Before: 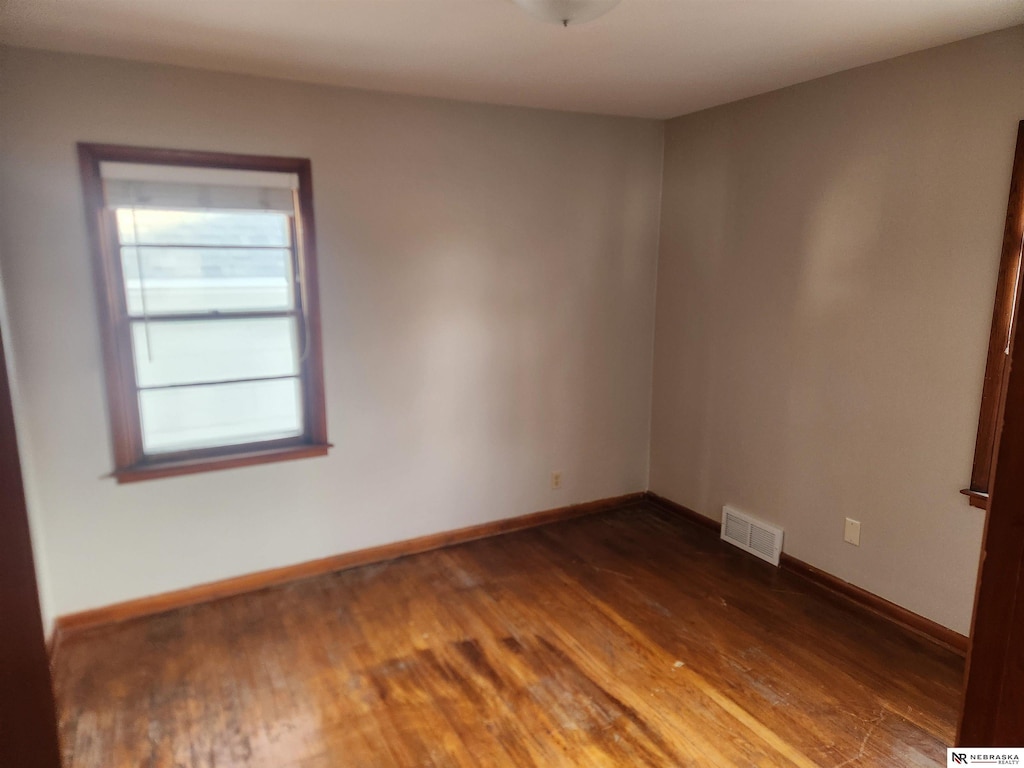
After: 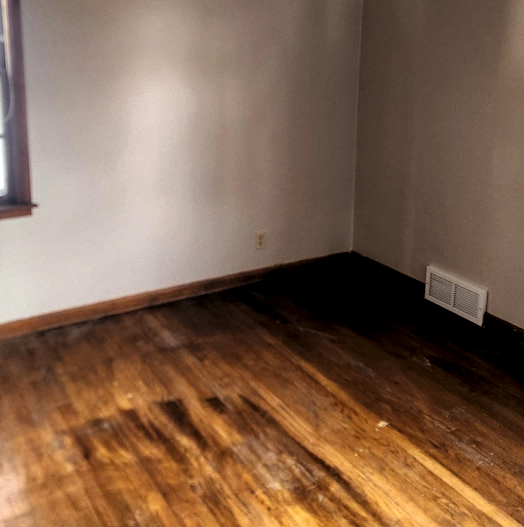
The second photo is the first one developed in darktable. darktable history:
crop and rotate: left 28.957%, top 31.37%, right 19.825%
local contrast: on, module defaults
levels: levels [0.129, 0.519, 0.867]
